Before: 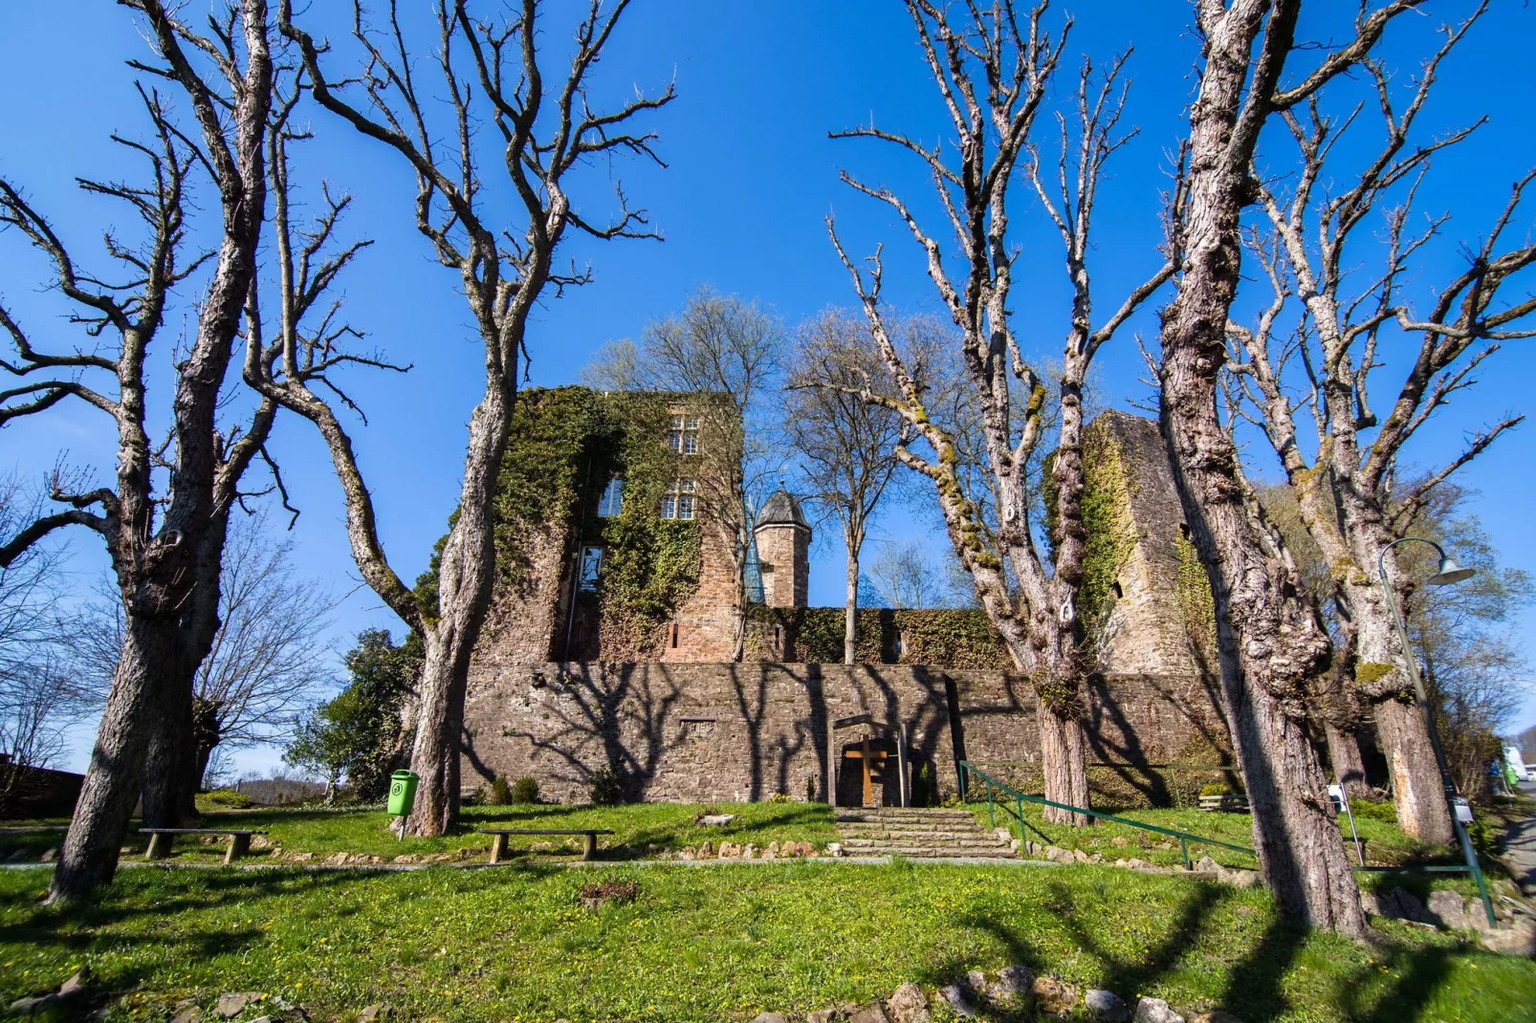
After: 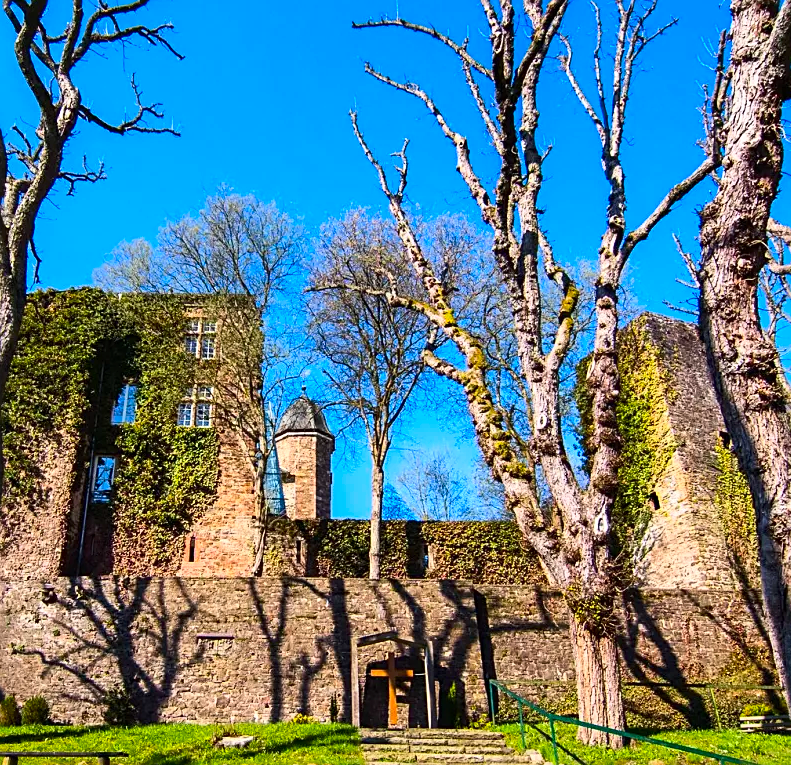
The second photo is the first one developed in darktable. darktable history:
crop: left 32.027%, top 10.92%, right 18.711%, bottom 17.572%
exposure: exposure -0.002 EV, compensate highlight preservation false
contrast brightness saturation: contrast 0.231, brightness 0.103, saturation 0.287
color correction: highlights b* 0.029, saturation 1.3
sharpen: on, module defaults
